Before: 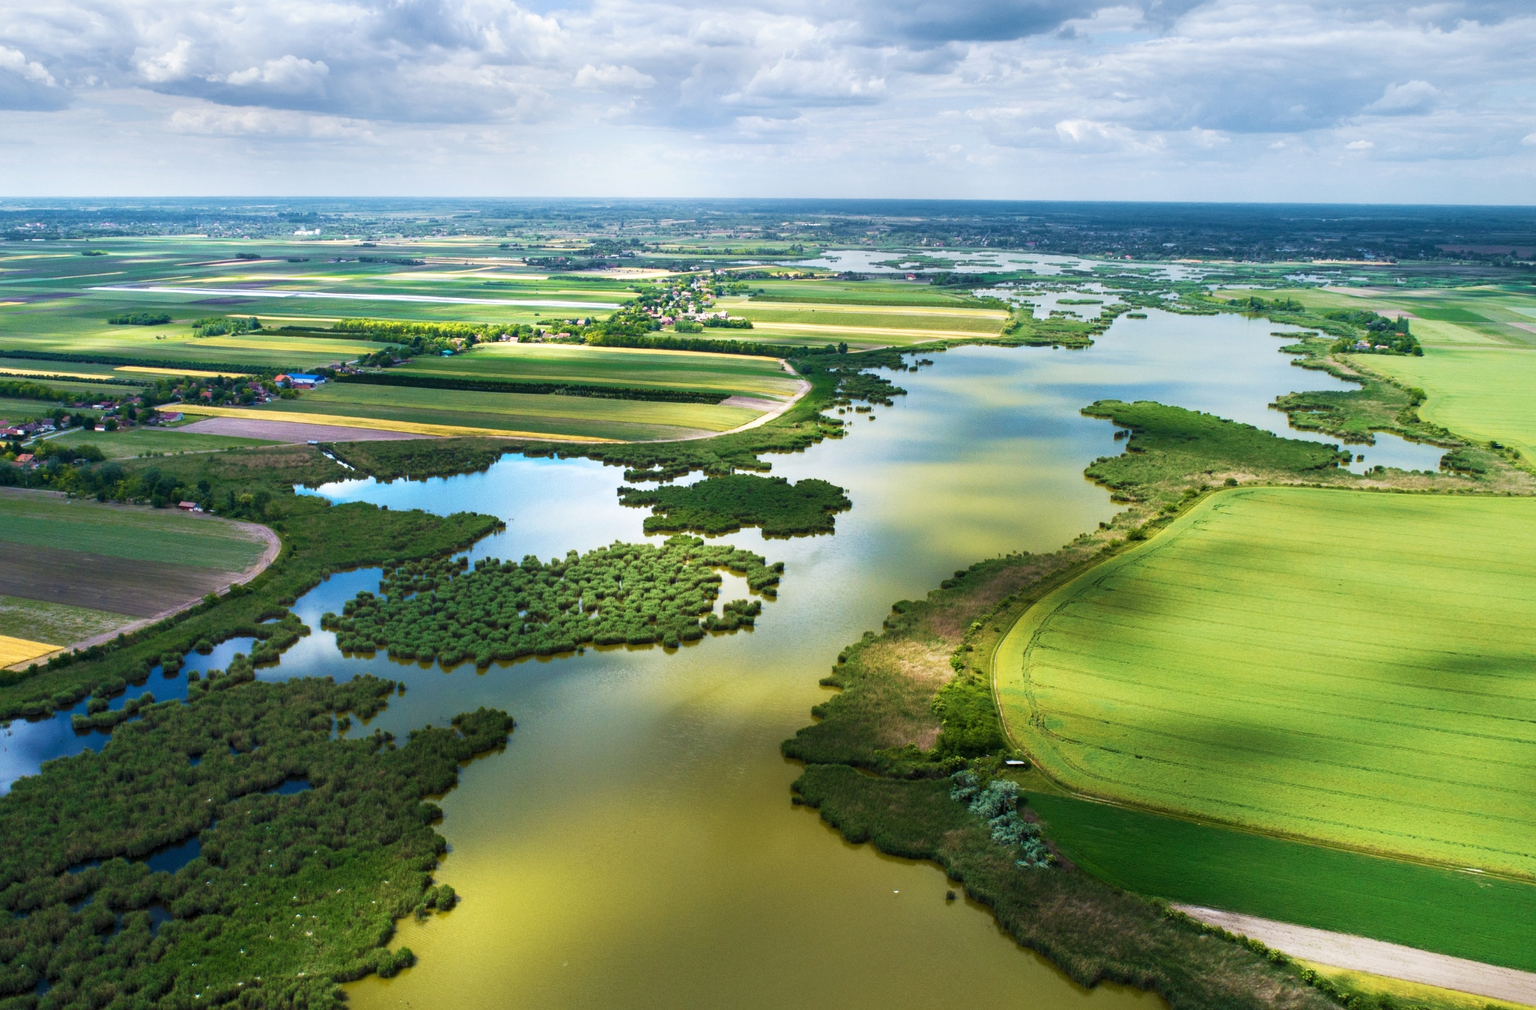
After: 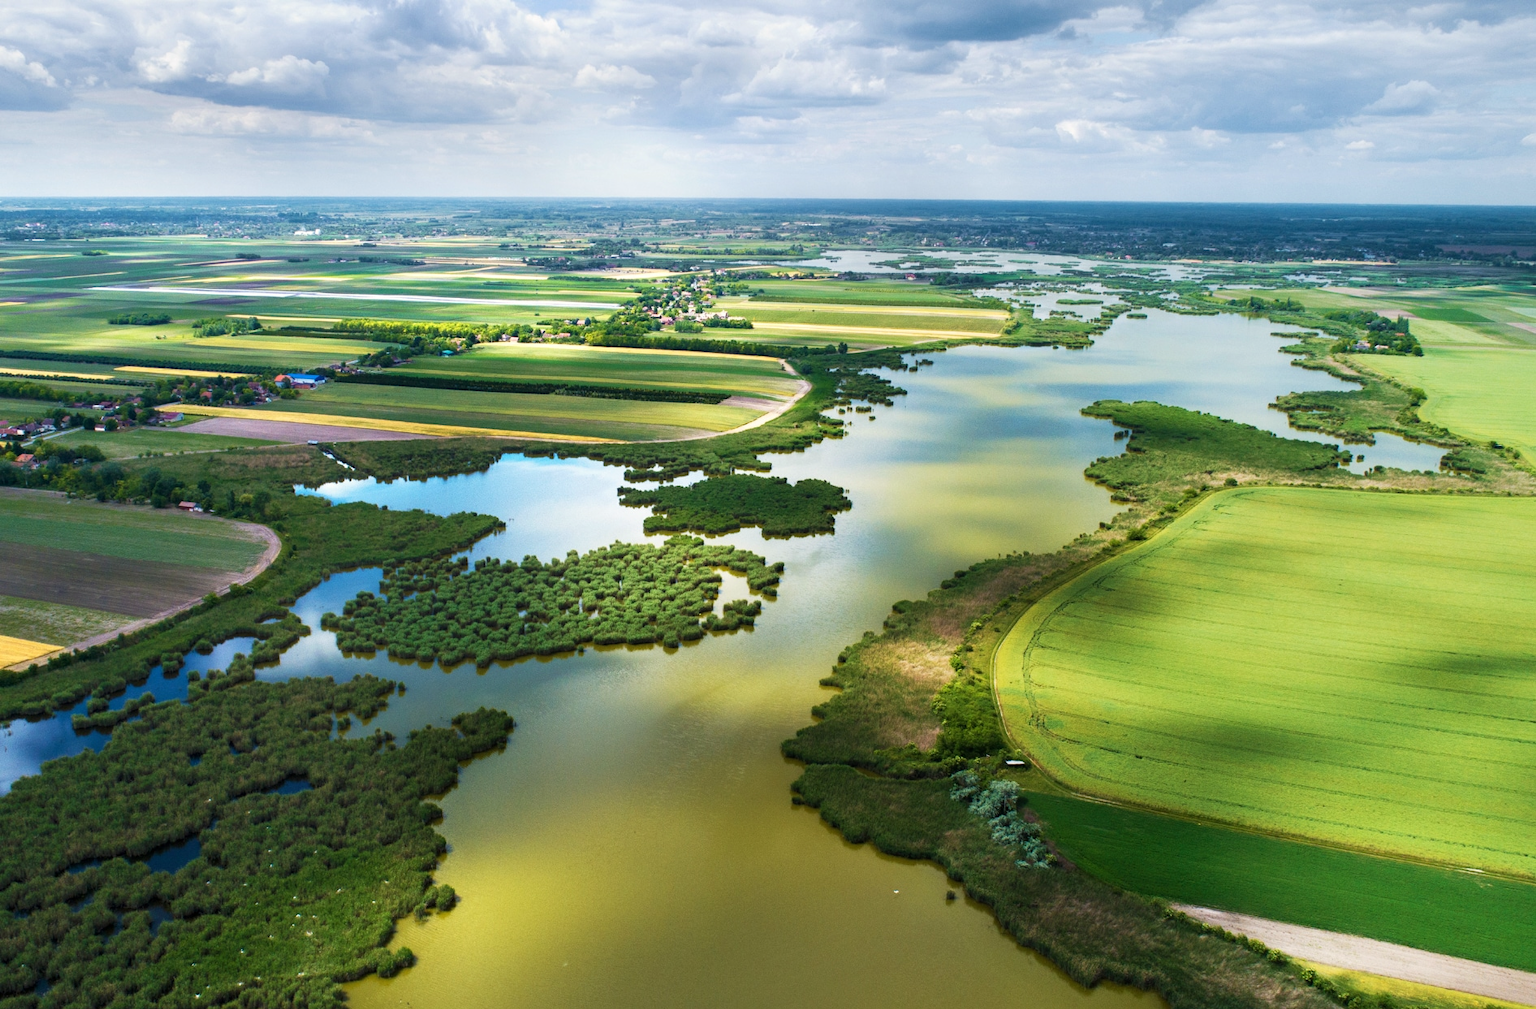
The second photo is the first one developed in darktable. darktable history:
white balance: red 1.009, blue 0.985
